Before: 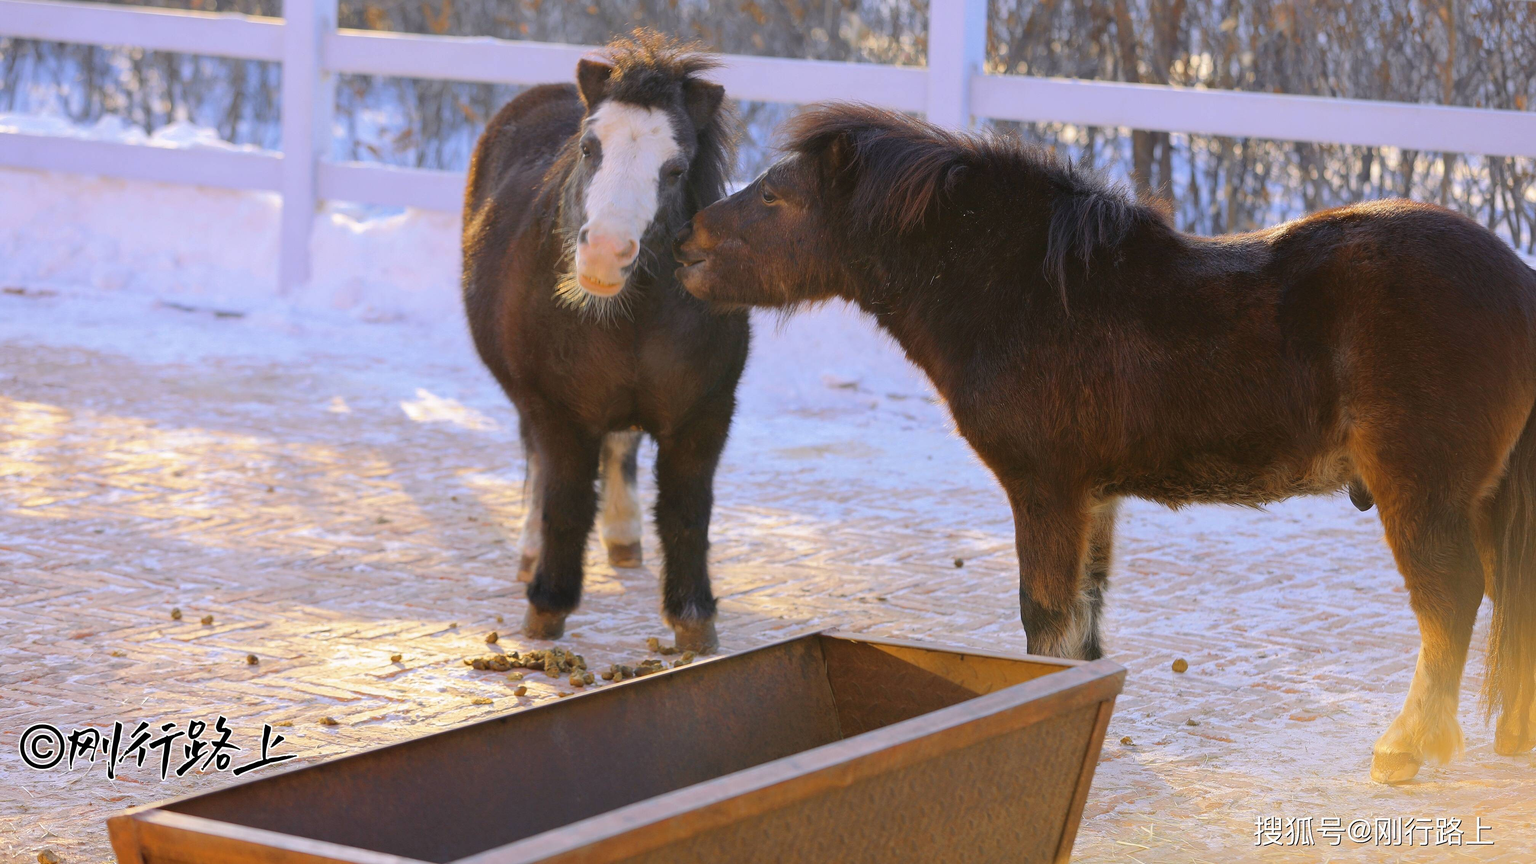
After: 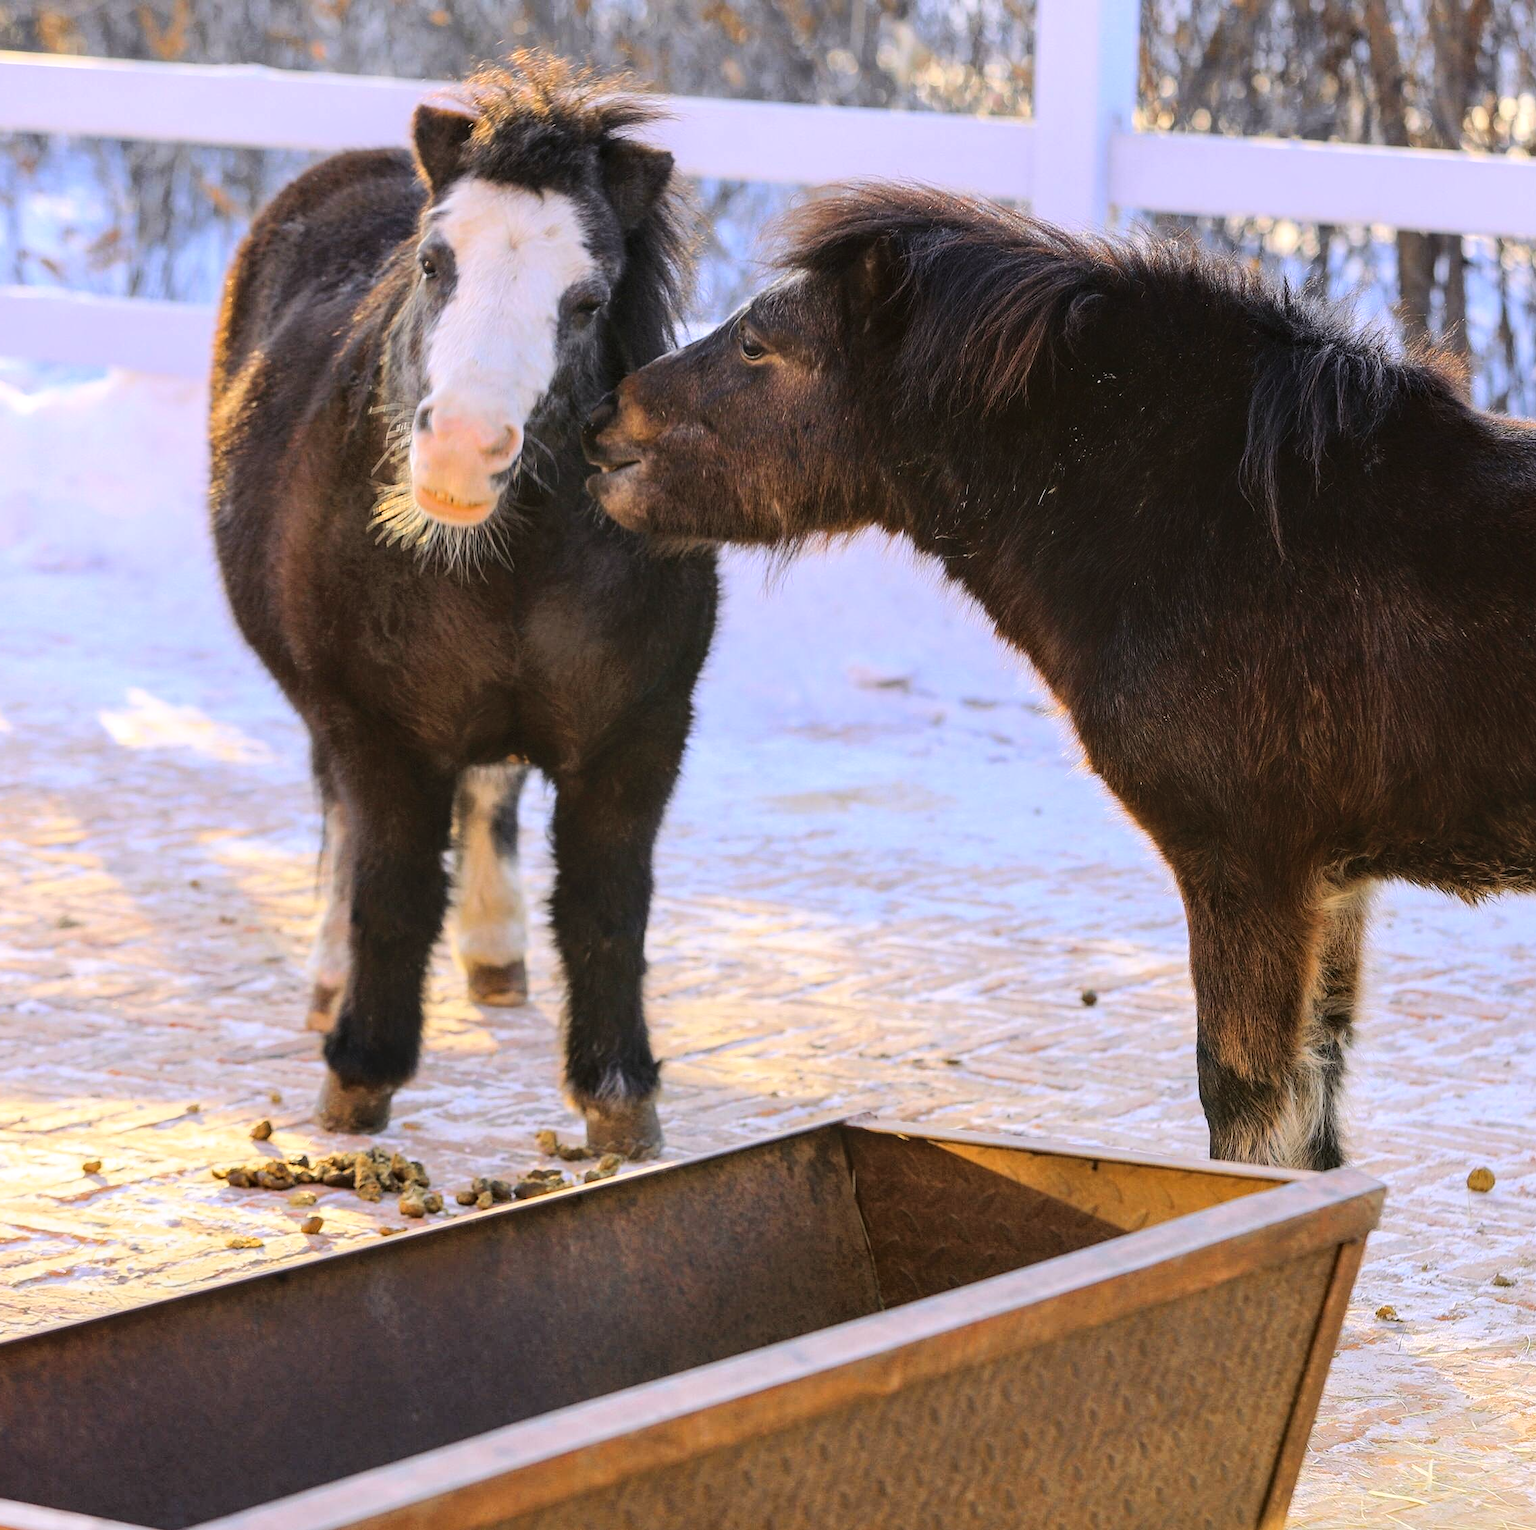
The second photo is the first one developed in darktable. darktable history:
local contrast: detail 130%
crop and rotate: left 22.421%, right 21.151%
base curve: curves: ch0 [(0, 0) (0.036, 0.025) (0.121, 0.166) (0.206, 0.329) (0.605, 0.79) (1, 1)]
